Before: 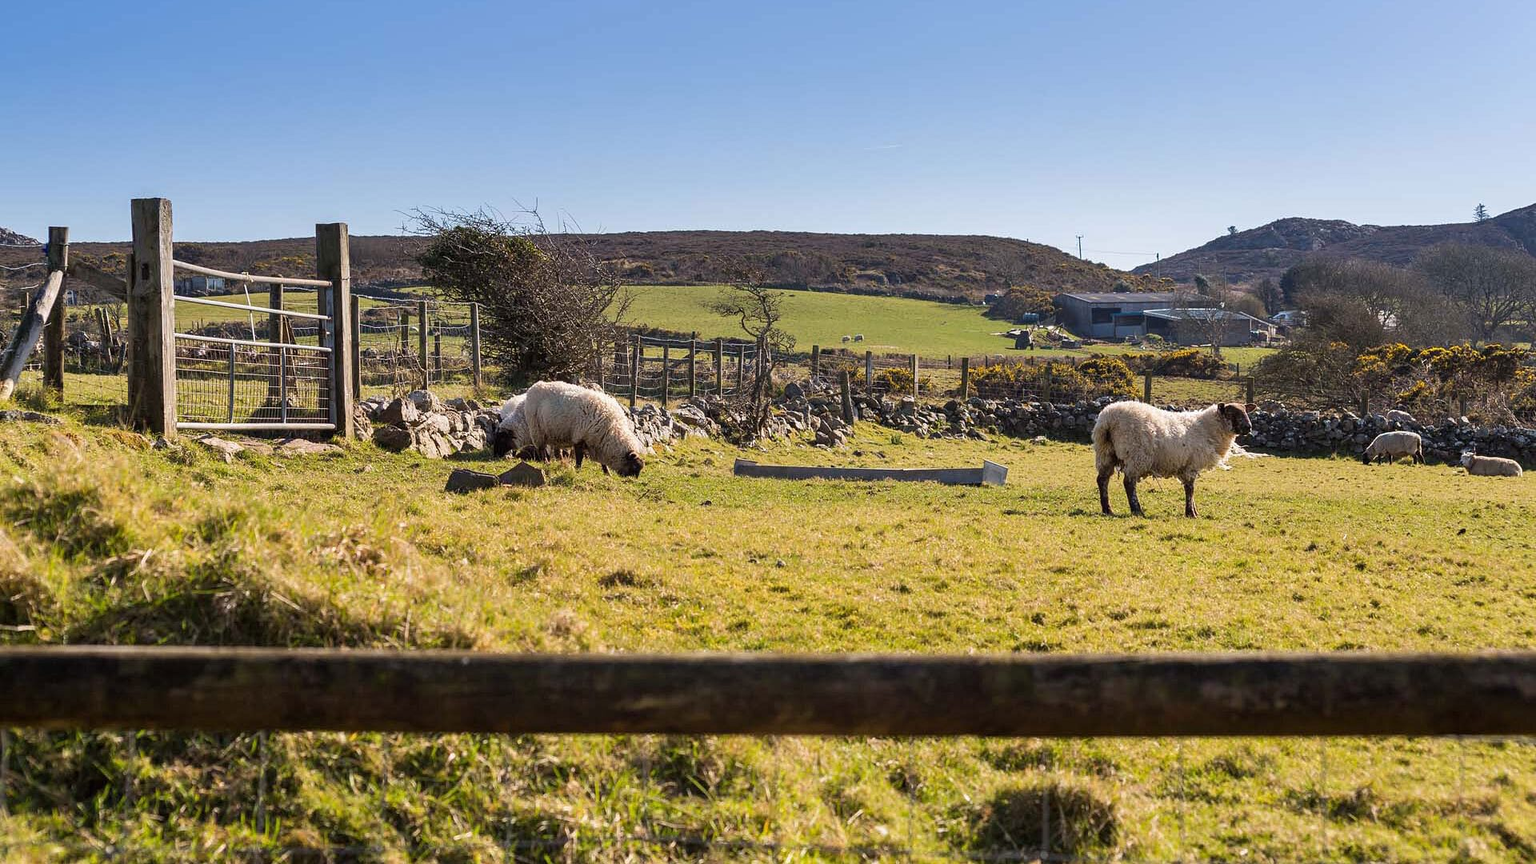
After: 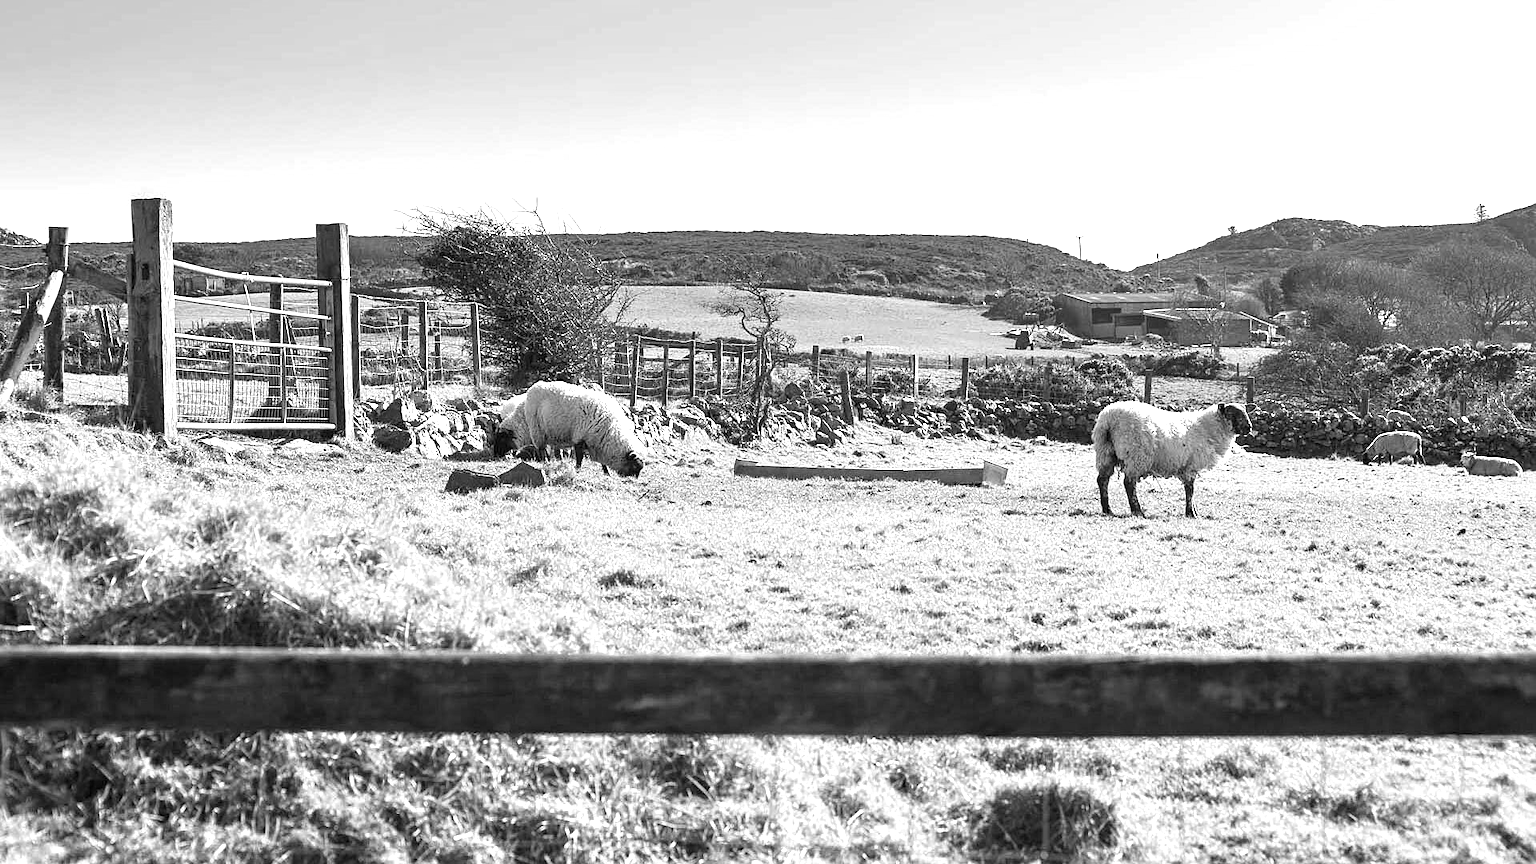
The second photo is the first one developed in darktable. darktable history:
sharpen: amount 0.2
exposure: black level correction 0, exposure 1.1 EV, compensate exposure bias true, compensate highlight preservation false
monochrome: on, module defaults
